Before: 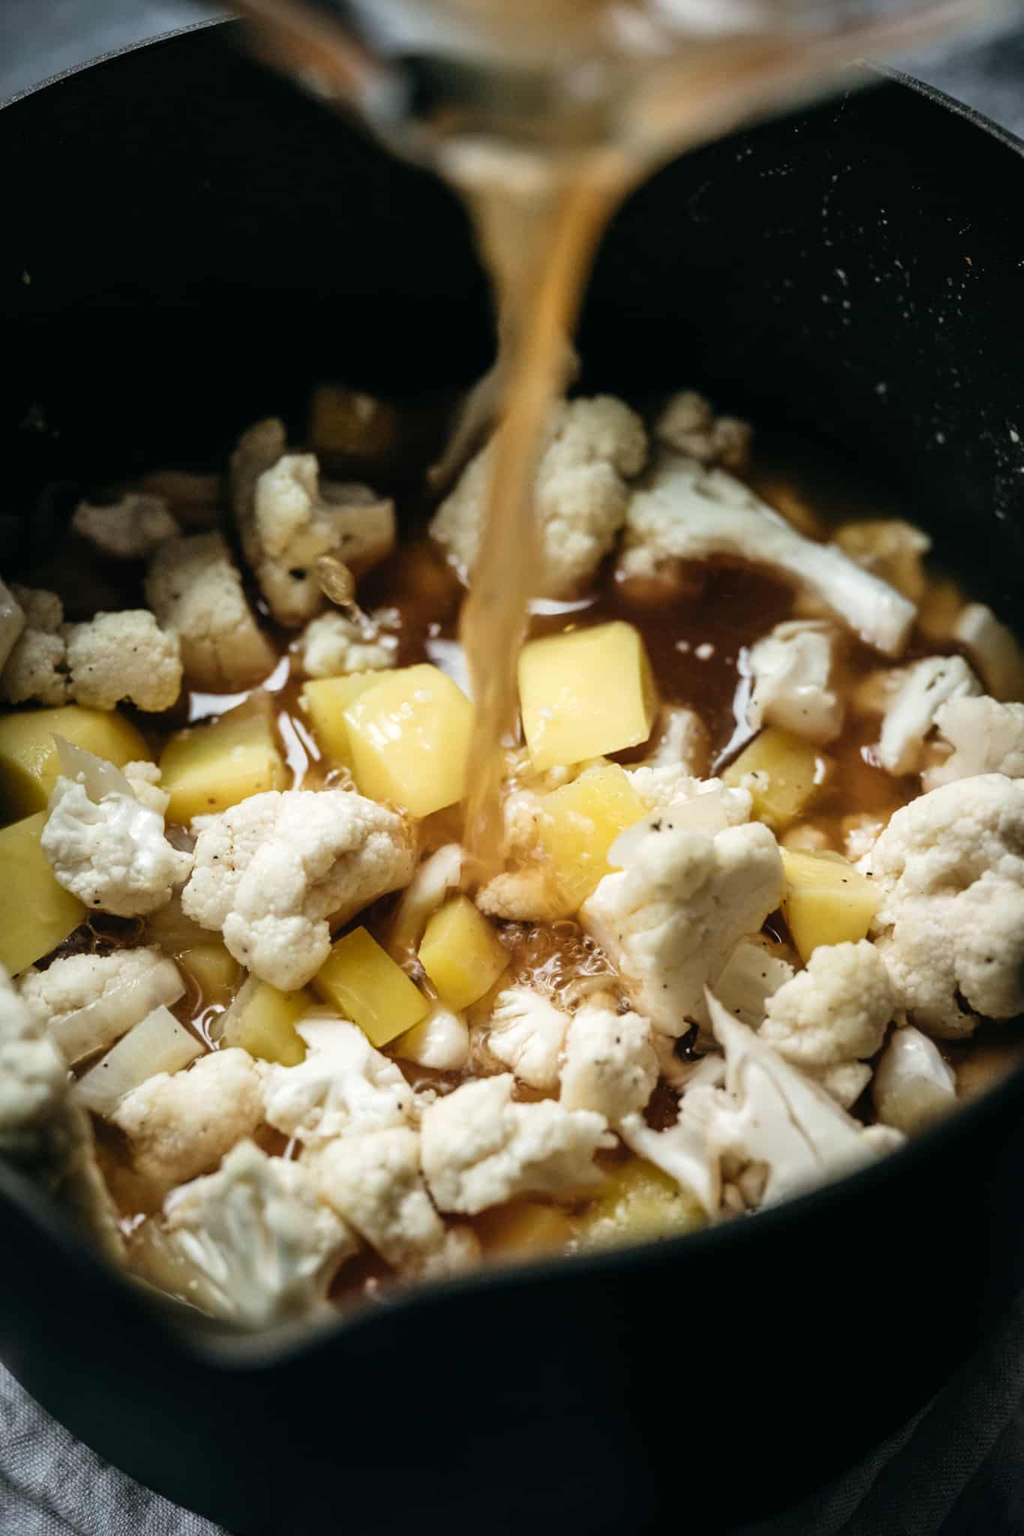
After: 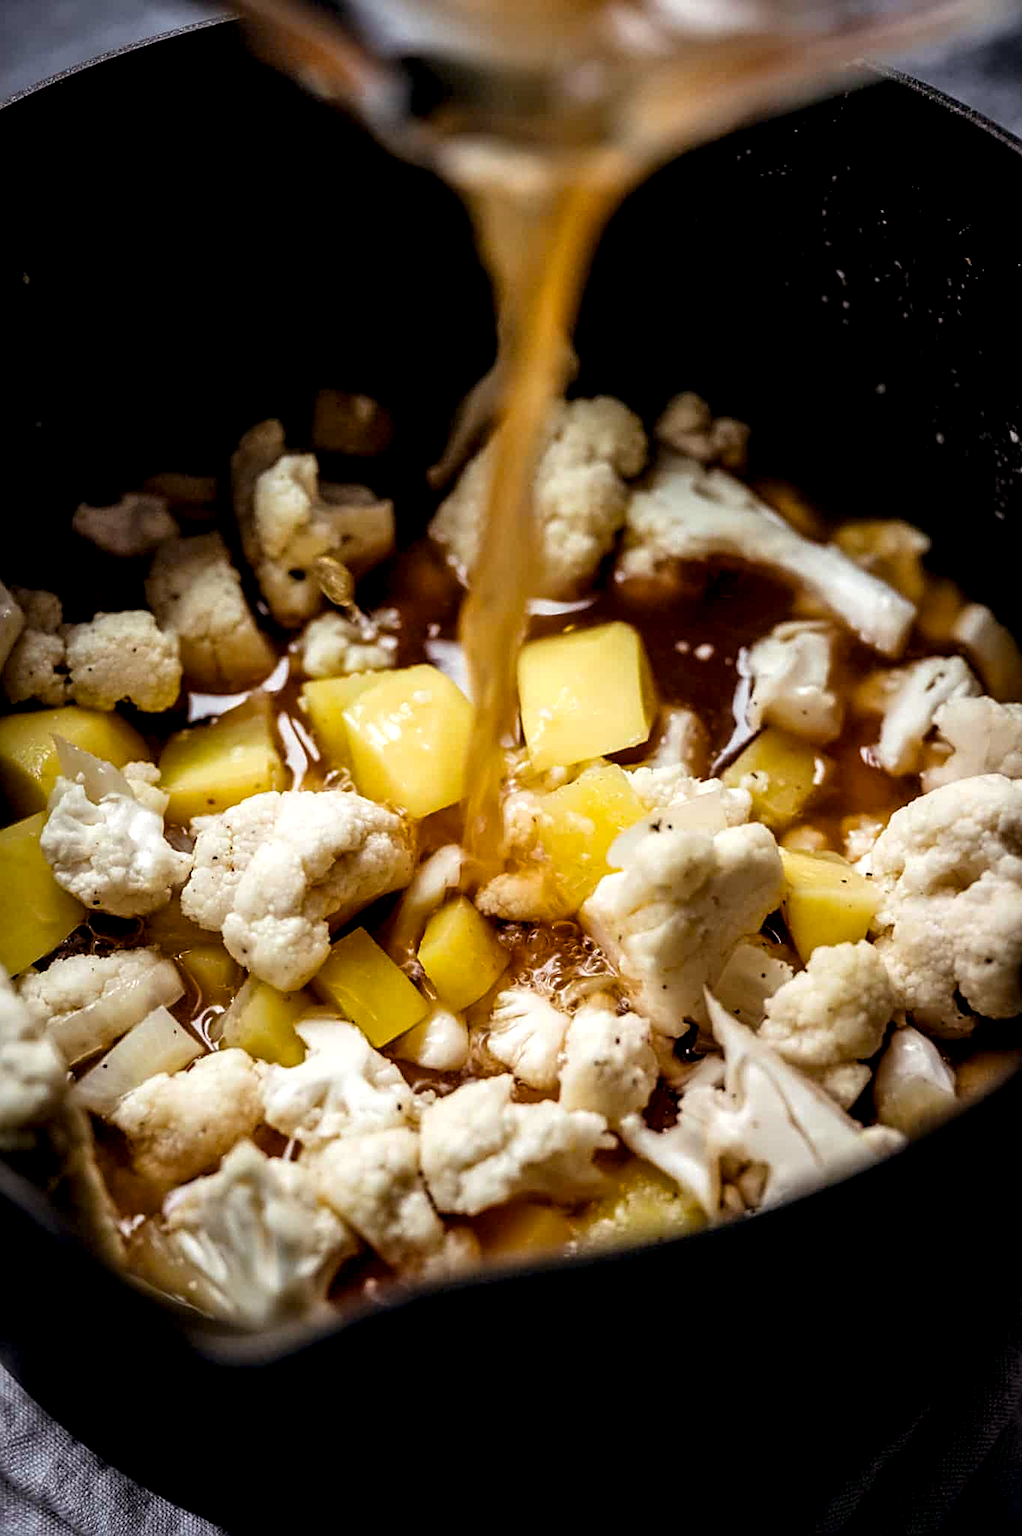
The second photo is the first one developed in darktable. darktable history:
tone equalizer: on, module defaults
color balance rgb: power › luminance -7.919%, power › chroma 1.336%, power › hue 330.47°, global offset › luminance -0.279%, global offset › hue 260.89°, perceptual saturation grading › global saturation 19.34%, global vibrance 20%
crop and rotate: left 0.074%, bottom 0.006%
sharpen: on, module defaults
local contrast: highlights 28%, shadows 78%, midtone range 0.748
